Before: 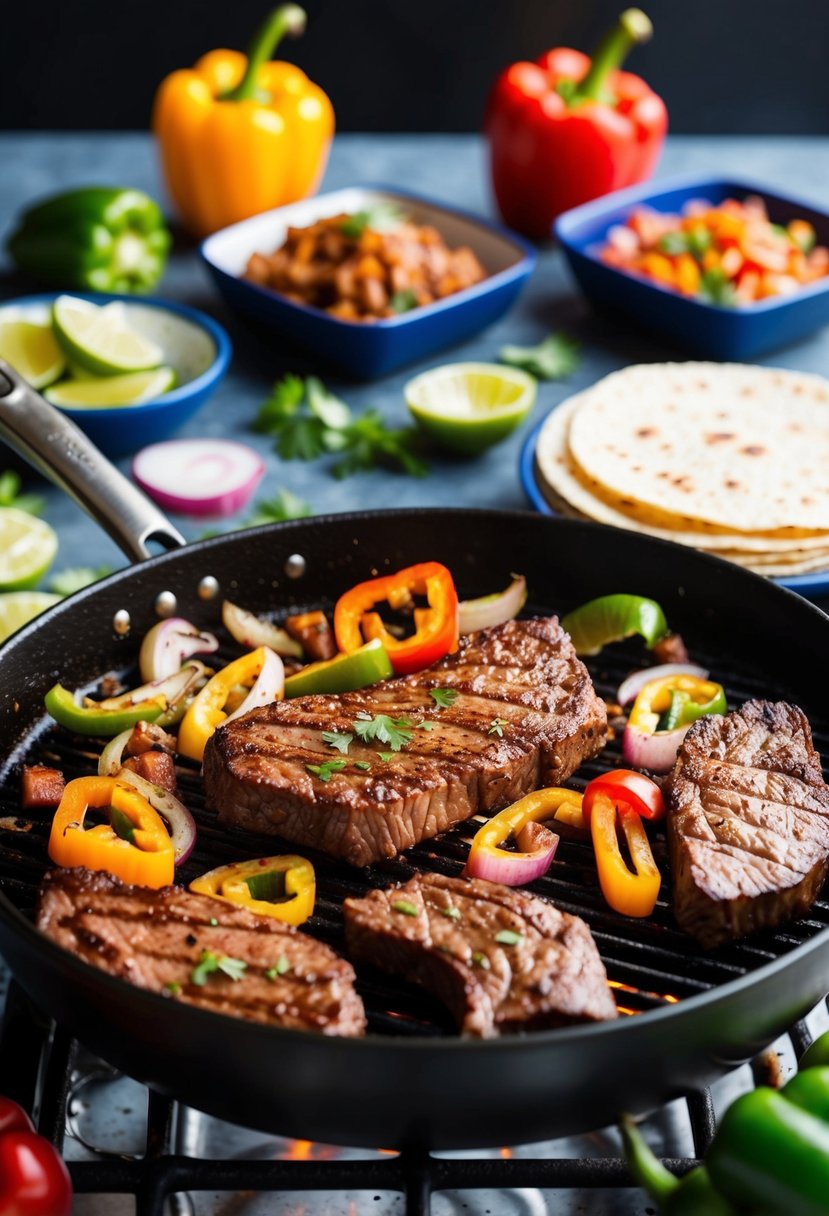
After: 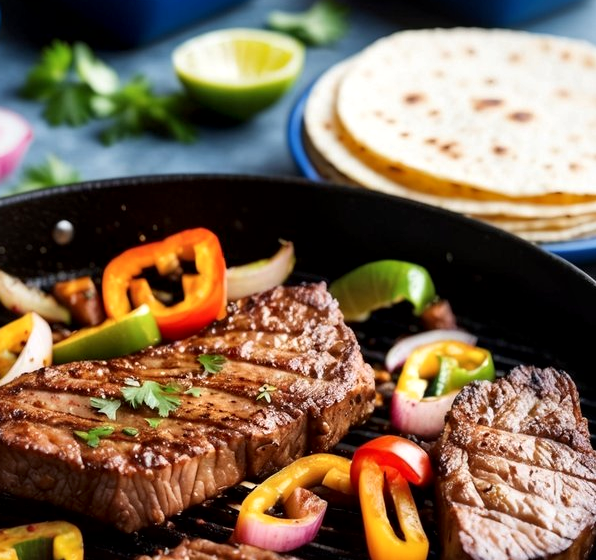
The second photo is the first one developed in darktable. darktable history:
crop and rotate: left 28.06%, top 27.505%, bottom 26.405%
local contrast: mode bilateral grid, contrast 25, coarseness 60, detail 151%, midtone range 0.2
